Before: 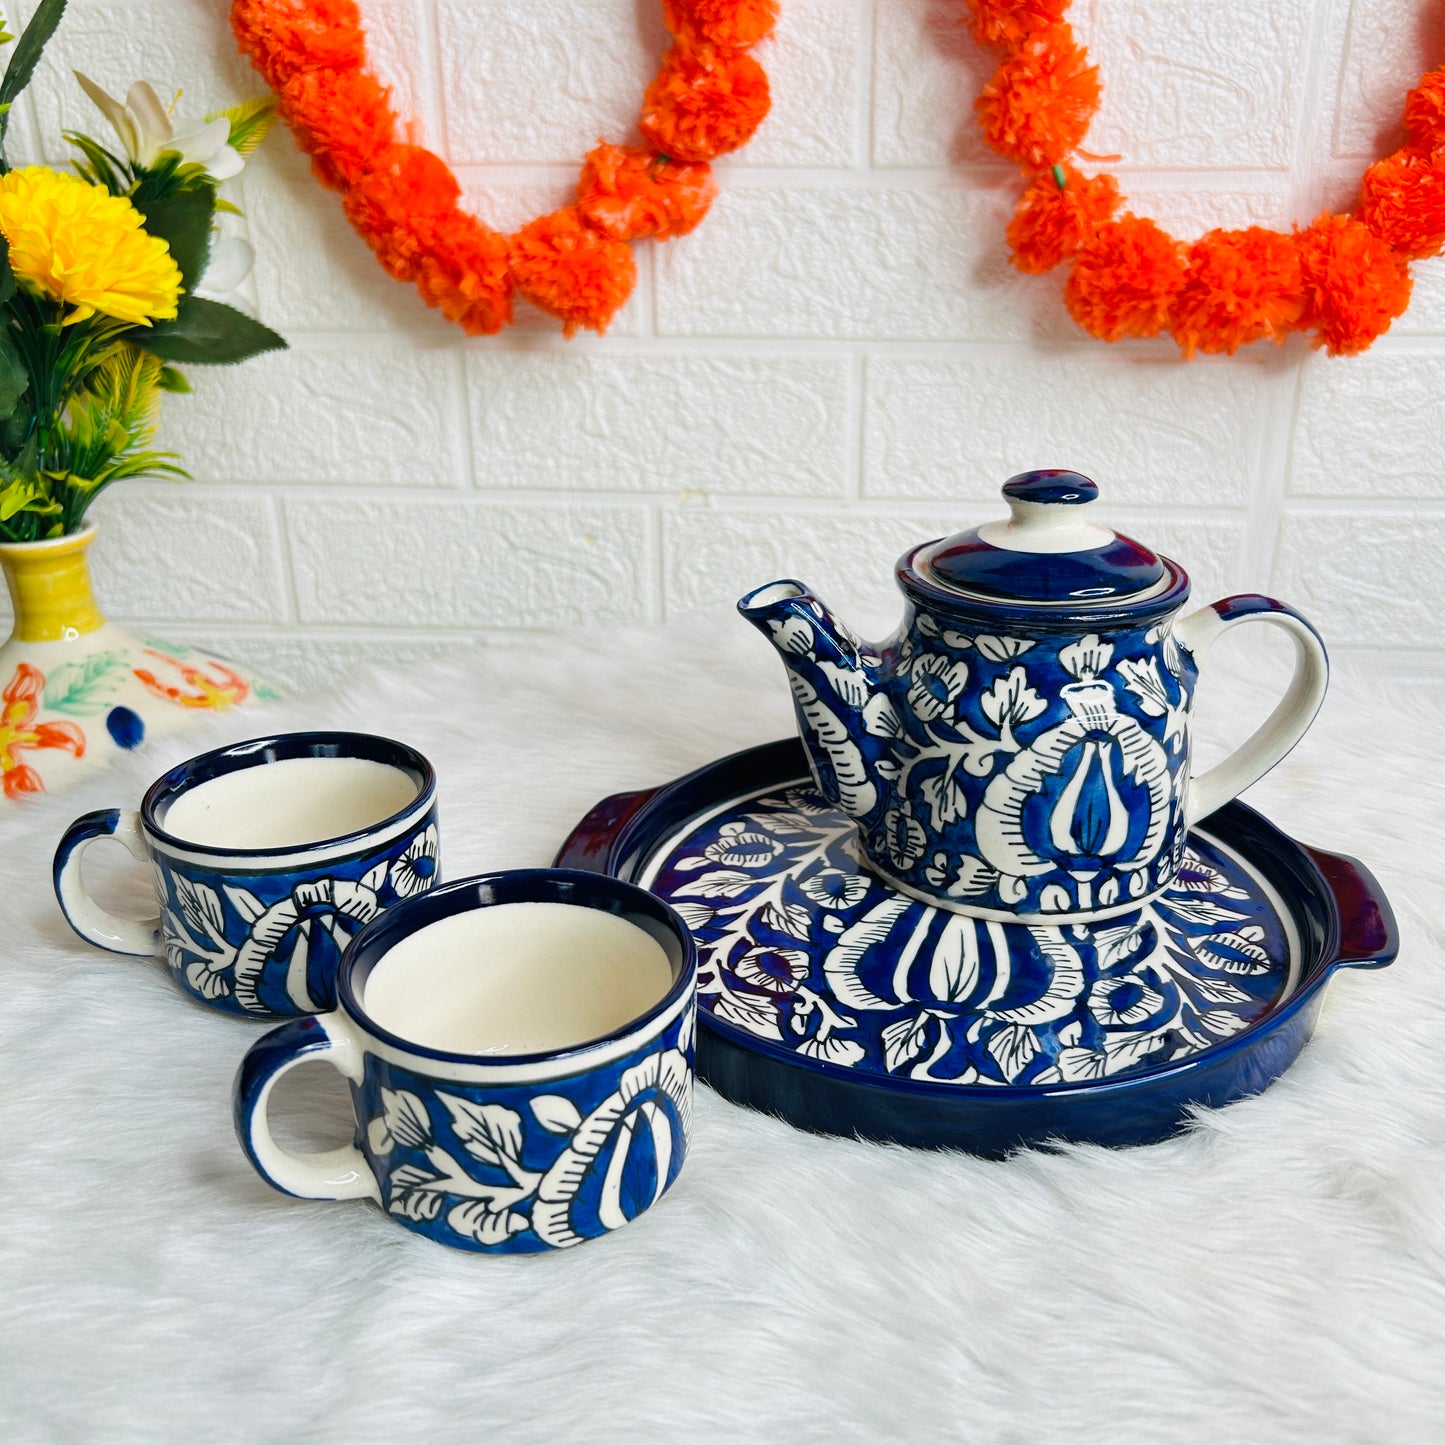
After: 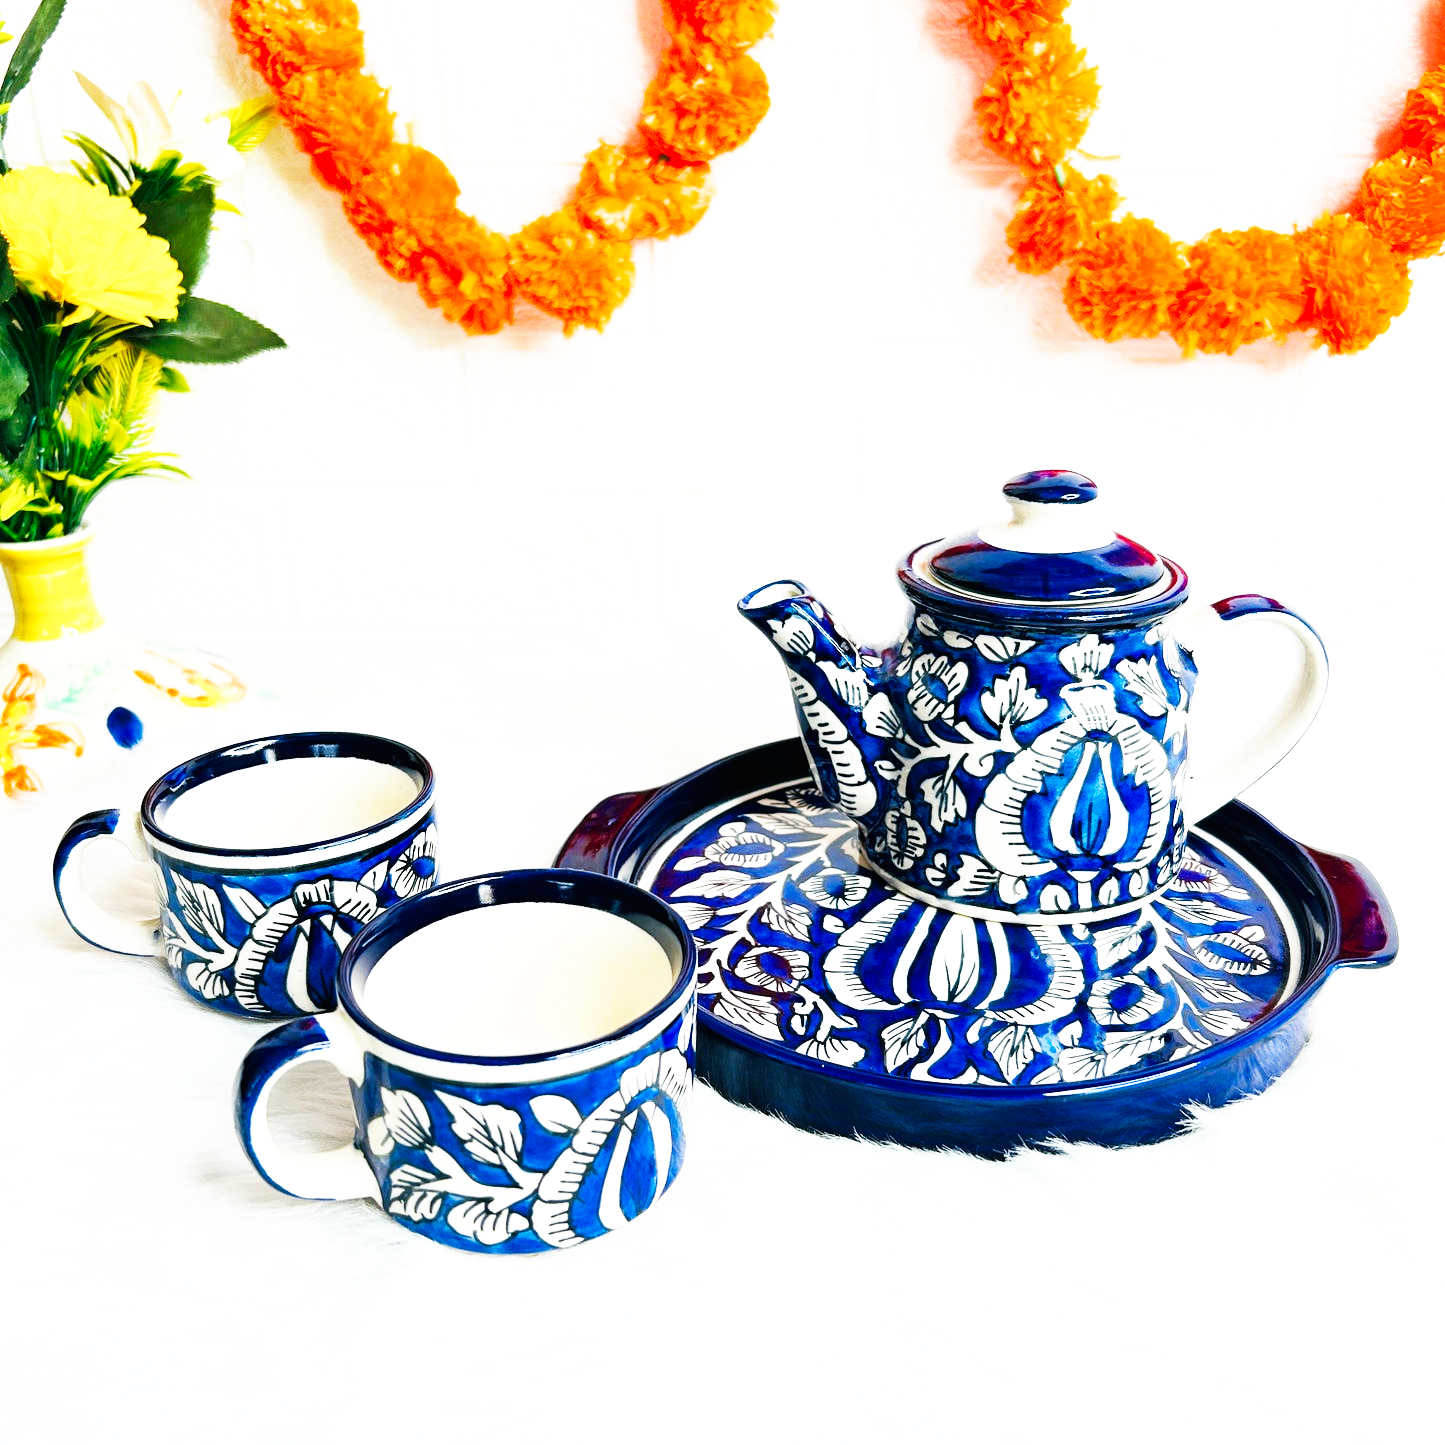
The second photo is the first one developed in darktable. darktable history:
exposure: exposure 0.527 EV, compensate exposure bias true, compensate highlight preservation false
base curve: curves: ch0 [(0, 0) (0.007, 0.004) (0.027, 0.03) (0.046, 0.07) (0.207, 0.54) (0.442, 0.872) (0.673, 0.972) (1, 1)], preserve colors none
